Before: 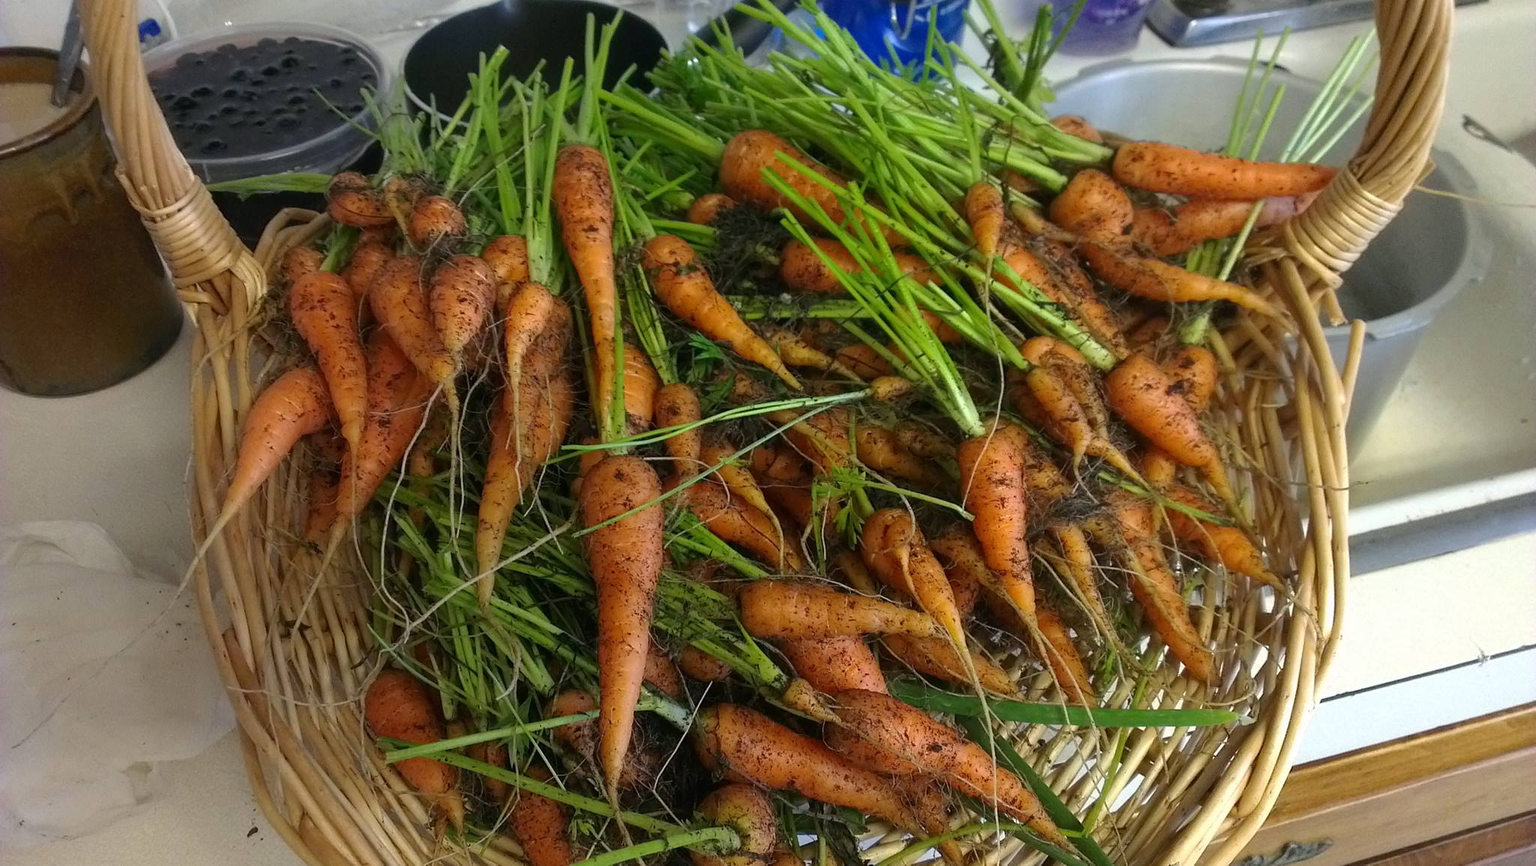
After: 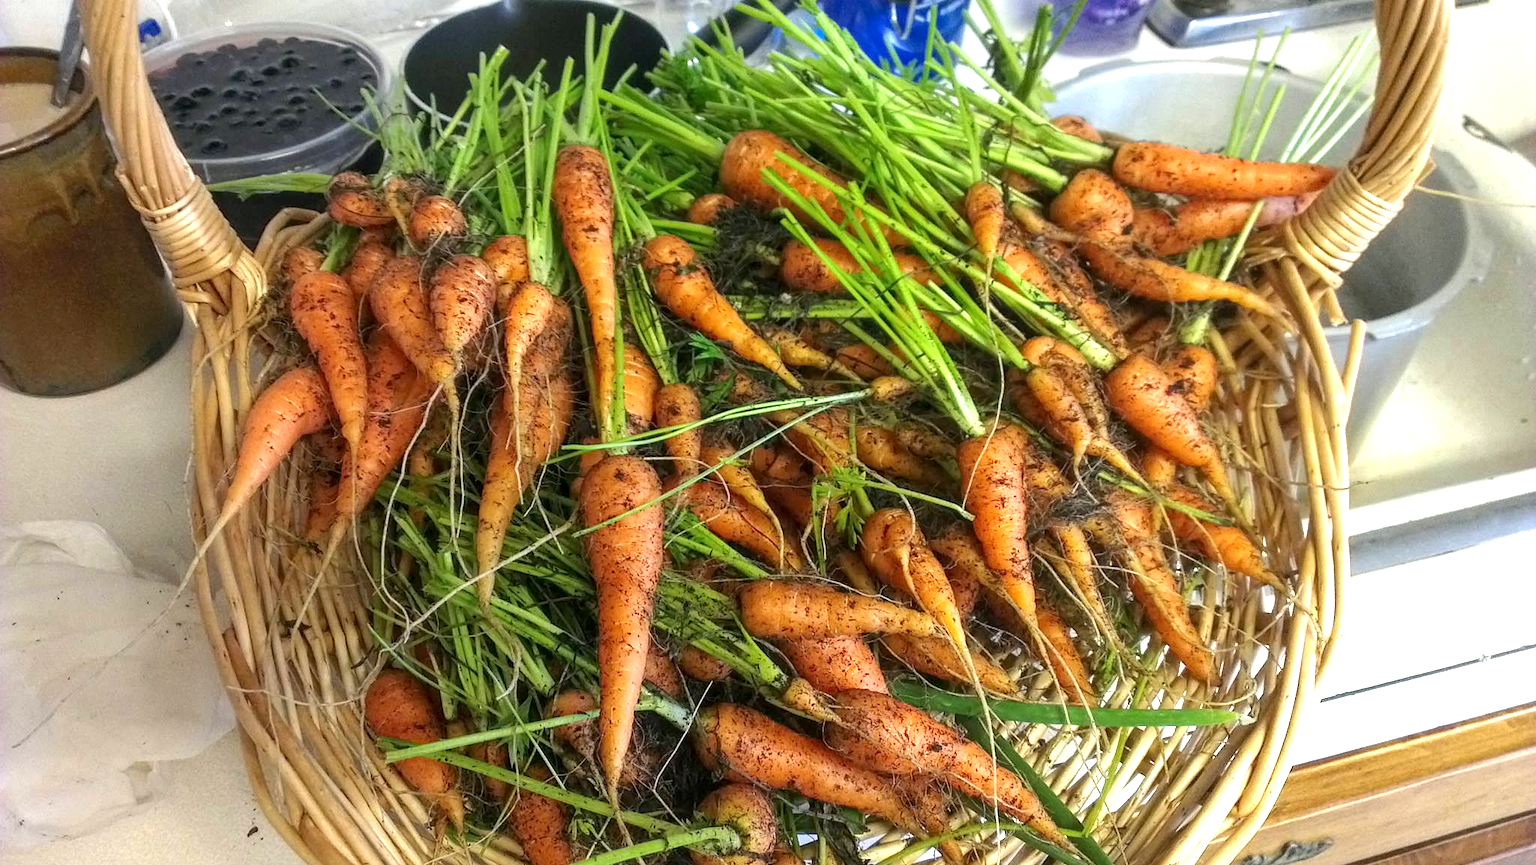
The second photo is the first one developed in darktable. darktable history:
exposure: exposure 1 EV, compensate exposure bias true, compensate highlight preservation false
local contrast: on, module defaults
